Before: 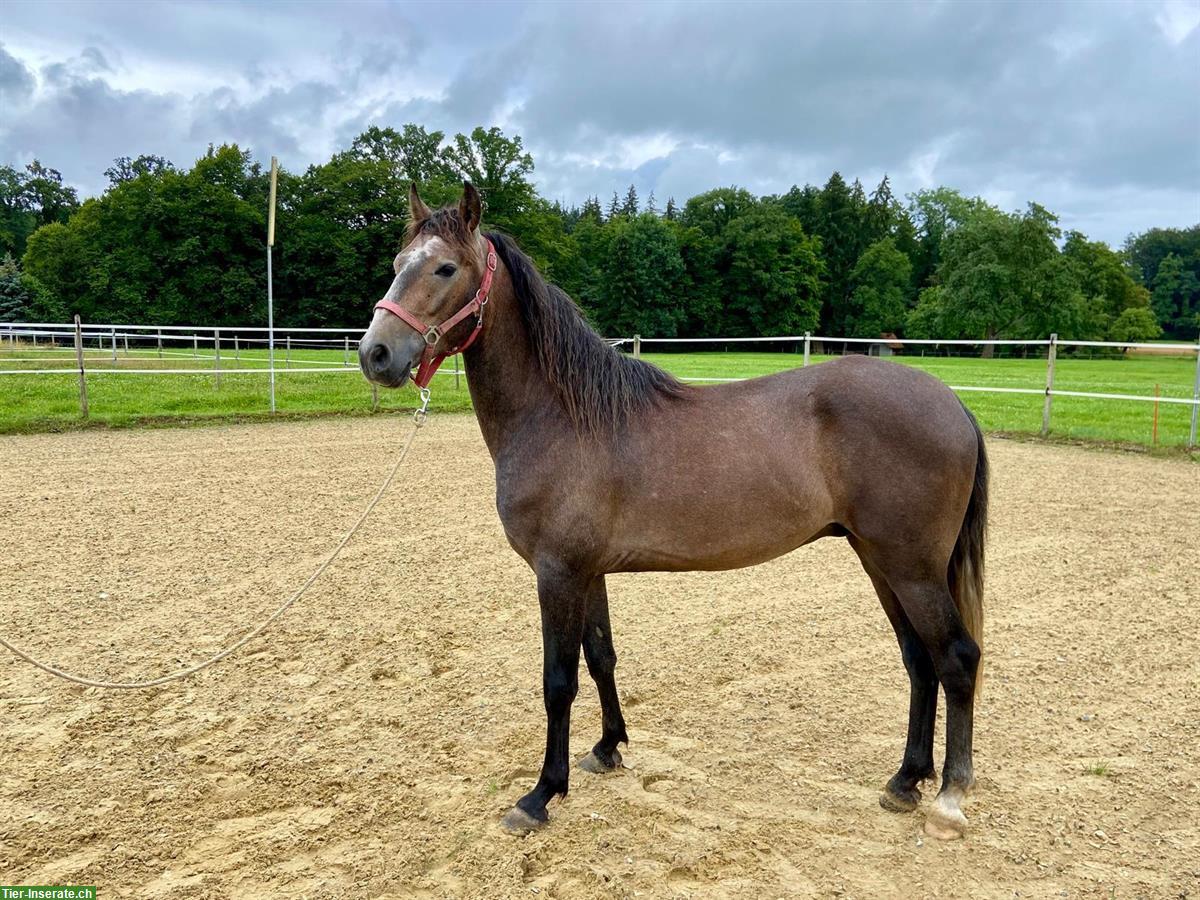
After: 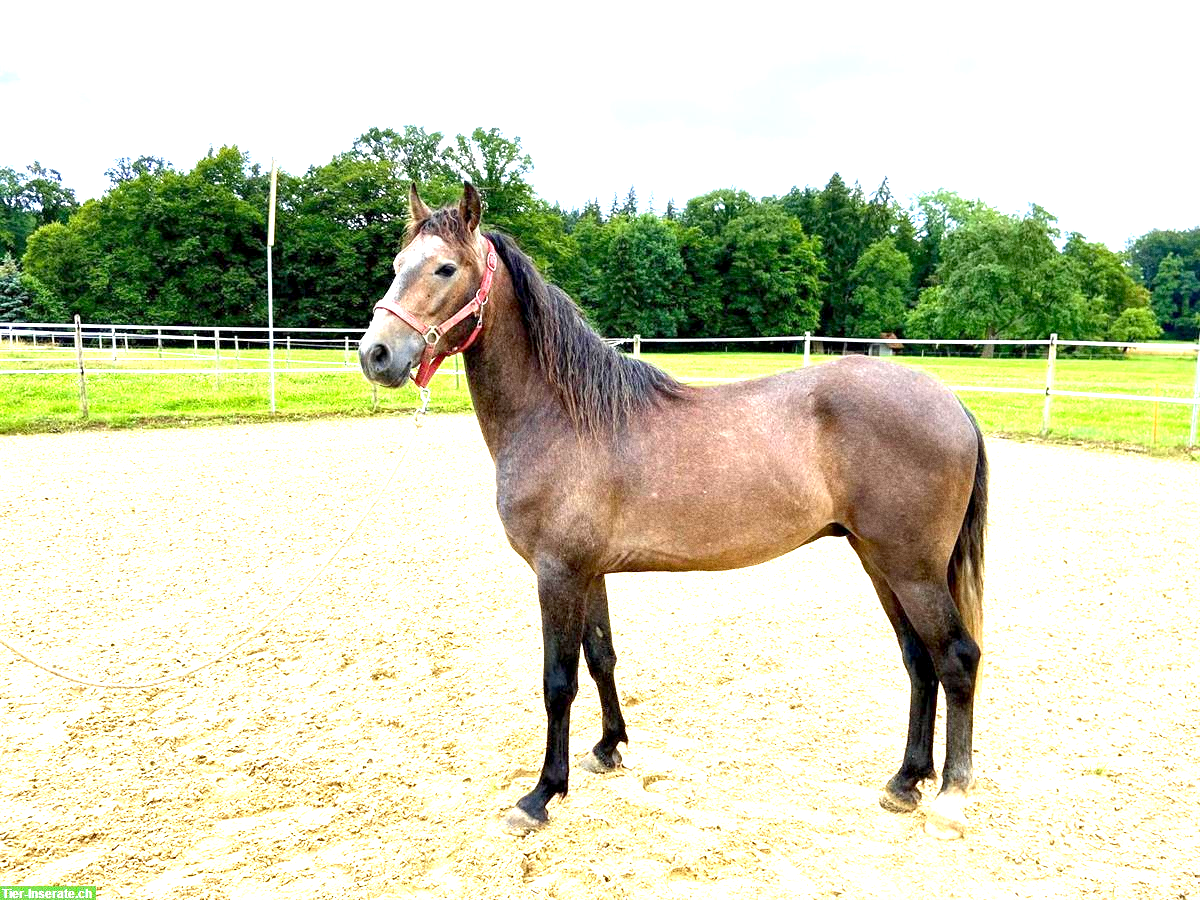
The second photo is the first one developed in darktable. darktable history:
exposure: black level correction 0.001, exposure 1.84 EV, compensate highlight preservation false
grain: coarseness 0.09 ISO
